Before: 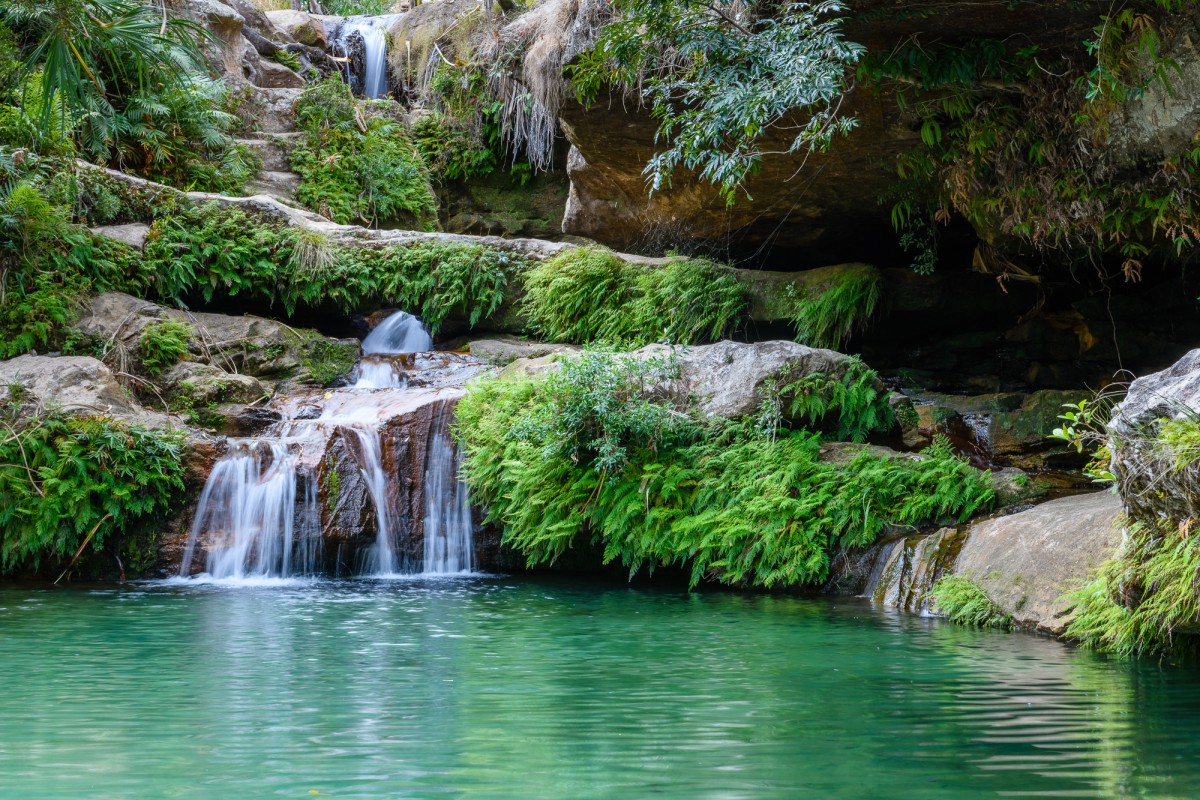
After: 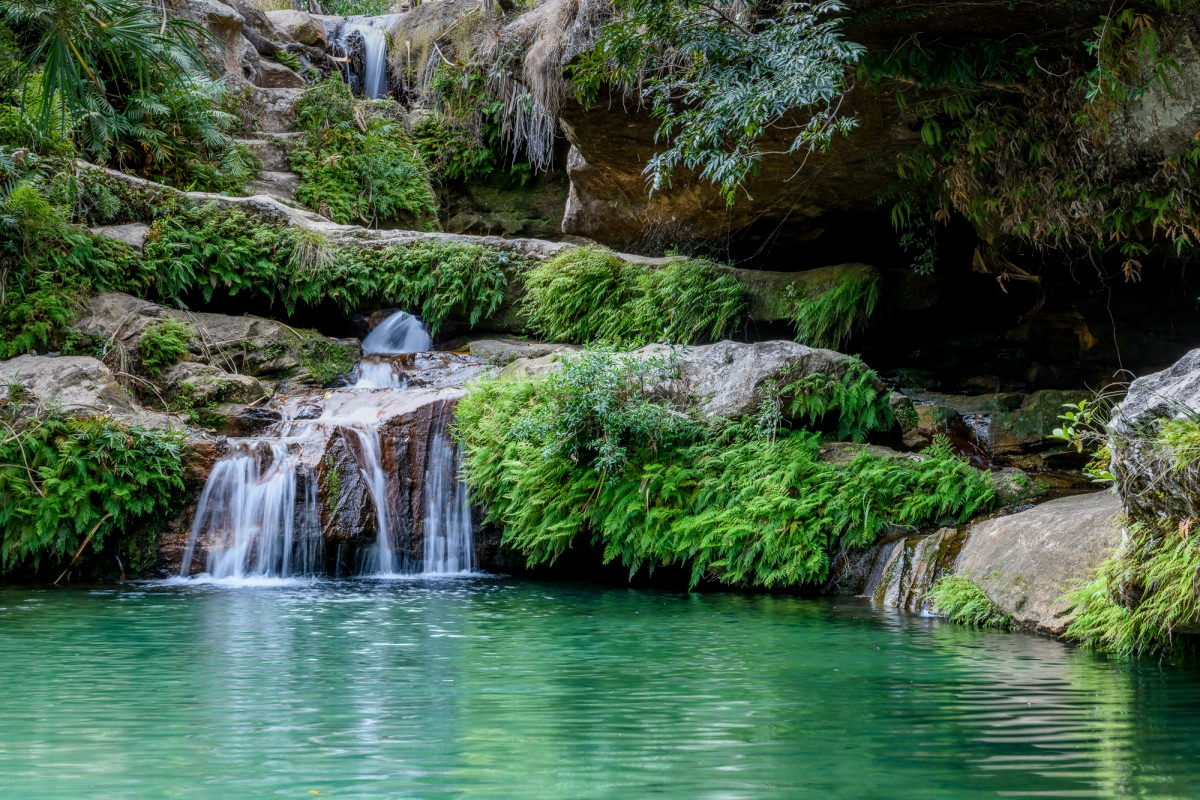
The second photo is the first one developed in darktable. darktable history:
local contrast: on, module defaults
graduated density: on, module defaults
